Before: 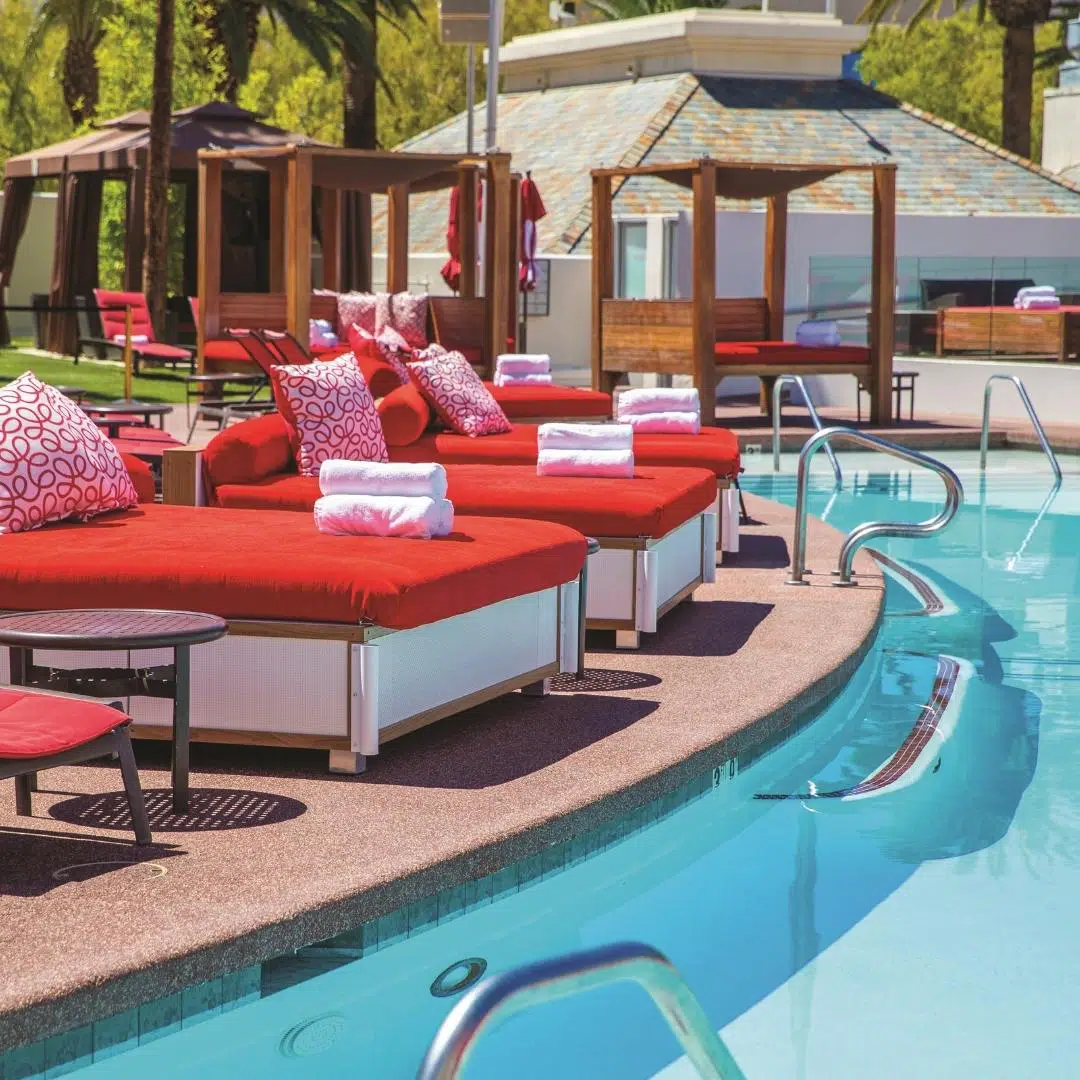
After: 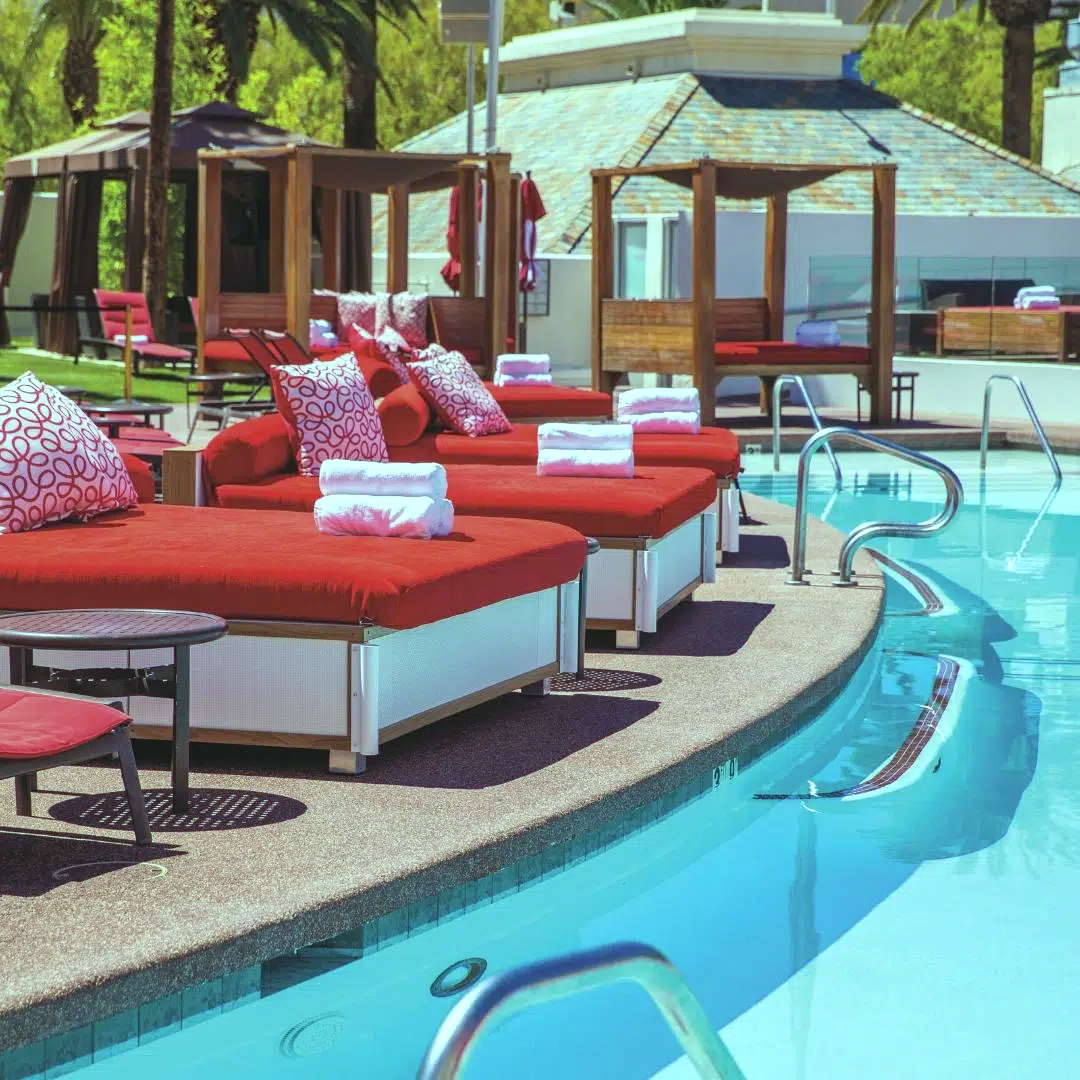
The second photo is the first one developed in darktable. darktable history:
color balance: mode lift, gamma, gain (sRGB), lift [0.997, 0.979, 1.021, 1.011], gamma [1, 1.084, 0.916, 0.998], gain [1, 0.87, 1.13, 1.101], contrast 4.55%, contrast fulcrum 38.24%, output saturation 104.09%
tone equalizer: on, module defaults
